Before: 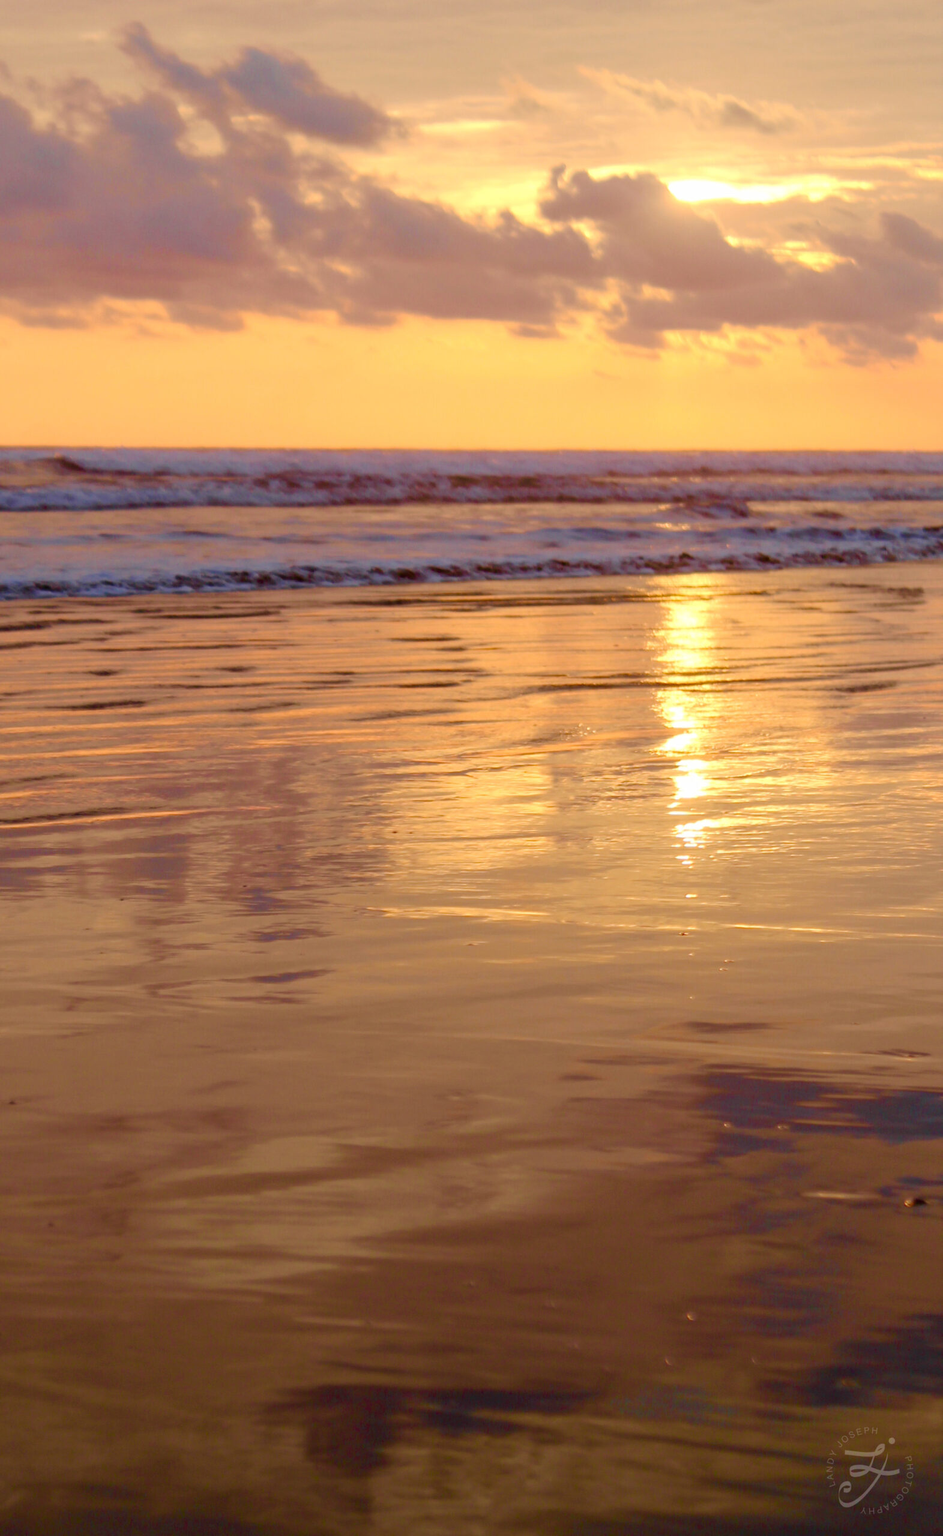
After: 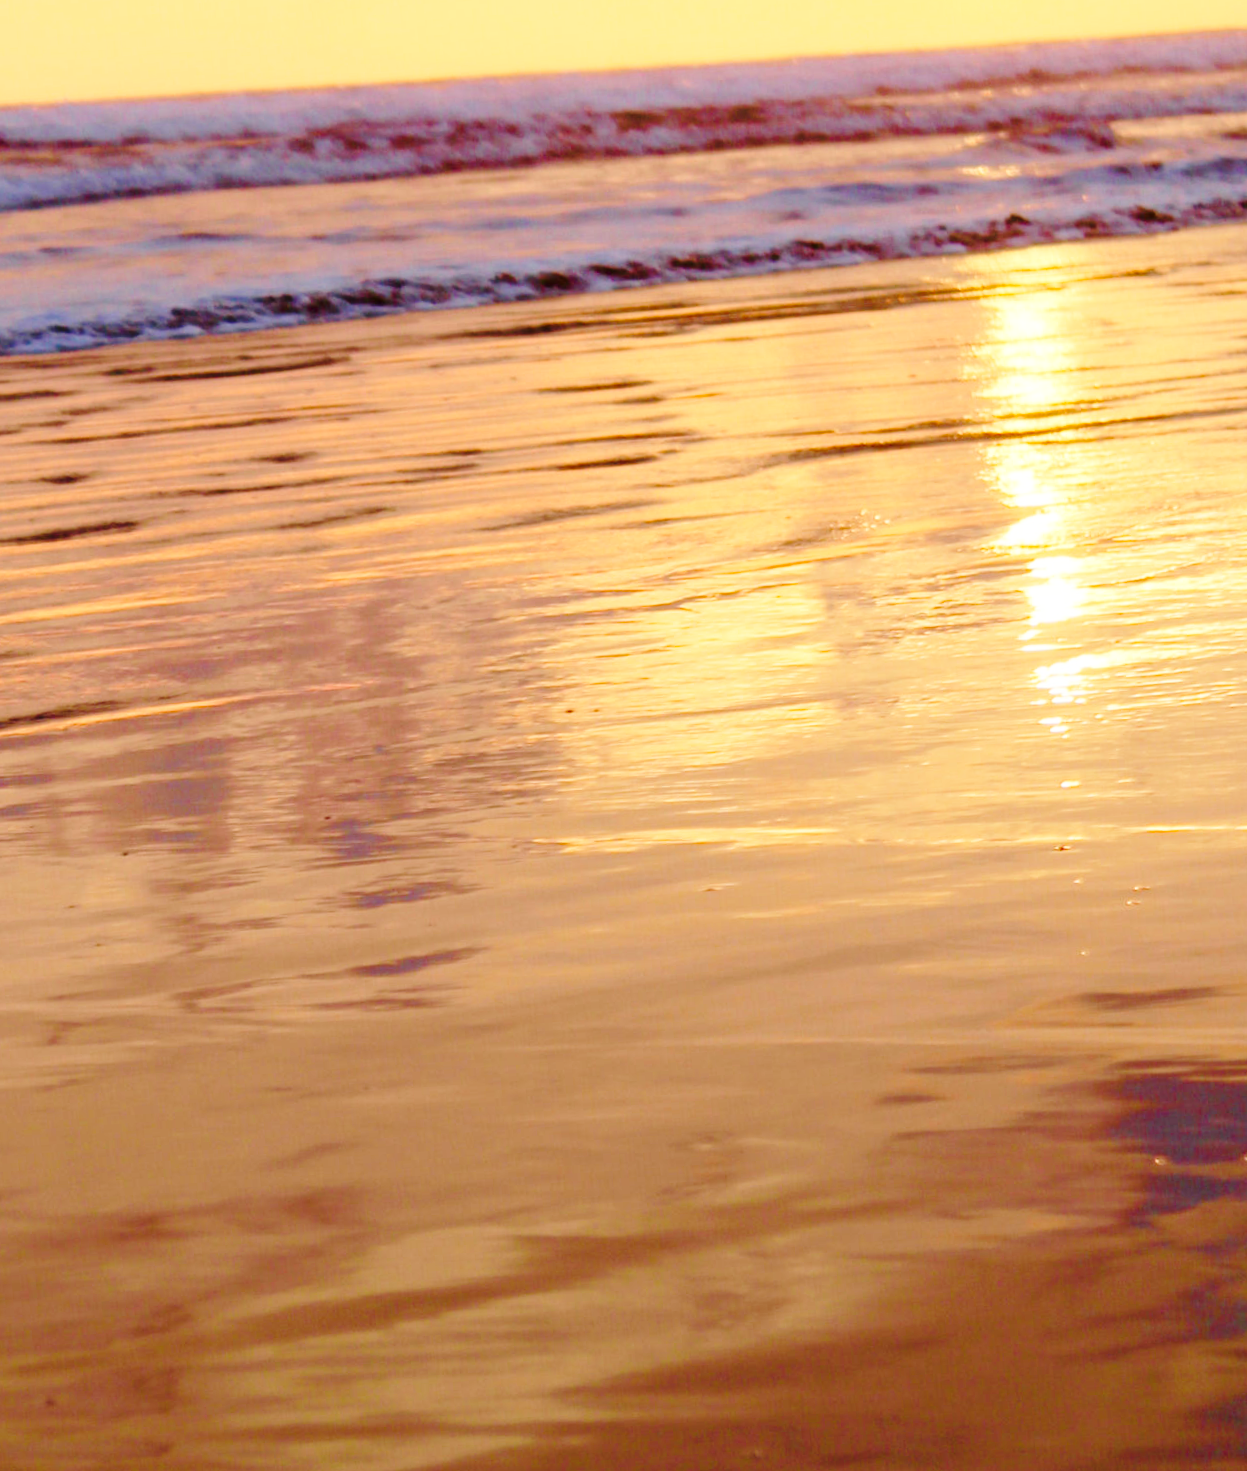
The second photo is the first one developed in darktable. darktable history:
base curve: curves: ch0 [(0, 0) (0.028, 0.03) (0.121, 0.232) (0.46, 0.748) (0.859, 0.968) (1, 1)], preserve colors none
rotate and perspective: rotation -4.2°, shear 0.006, automatic cropping off
crop: left 11.123%, top 27.61%, right 18.3%, bottom 17.034%
